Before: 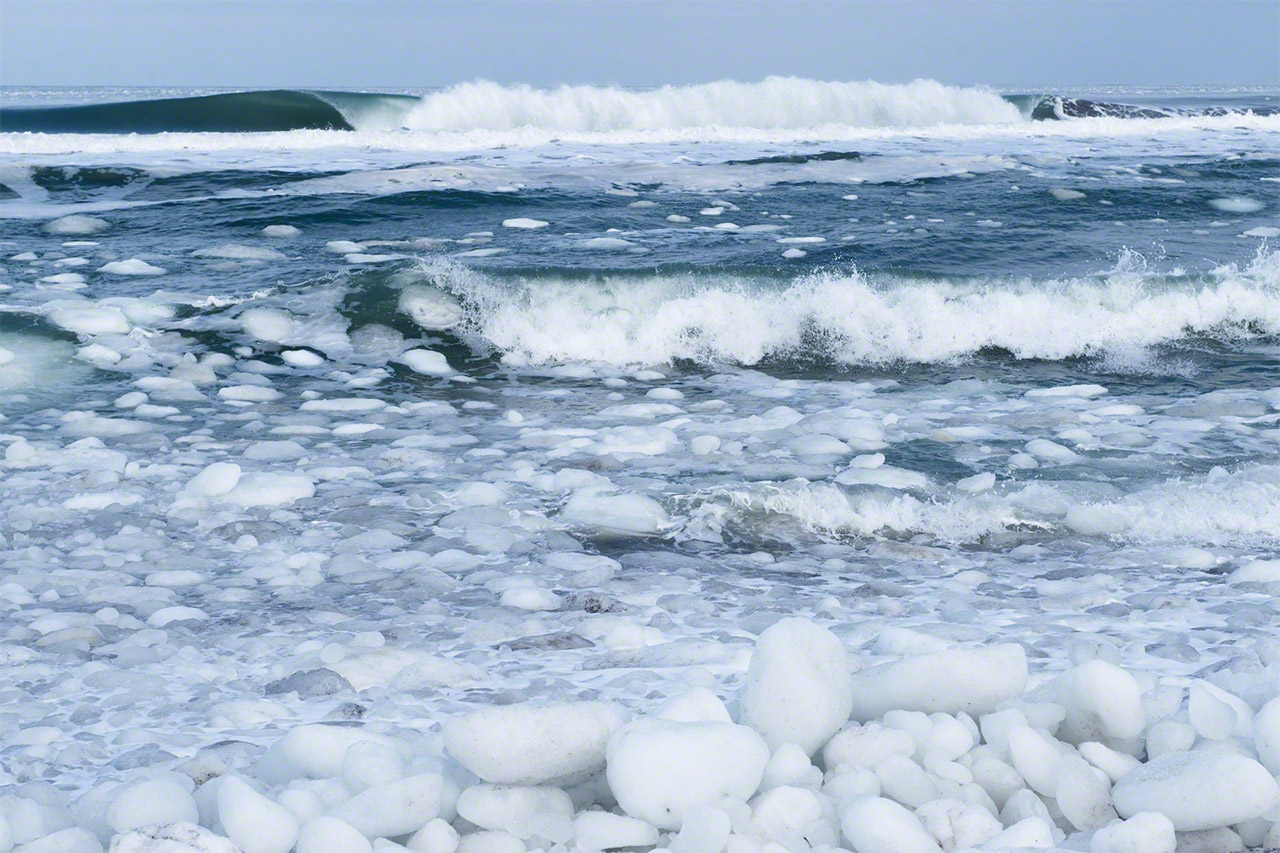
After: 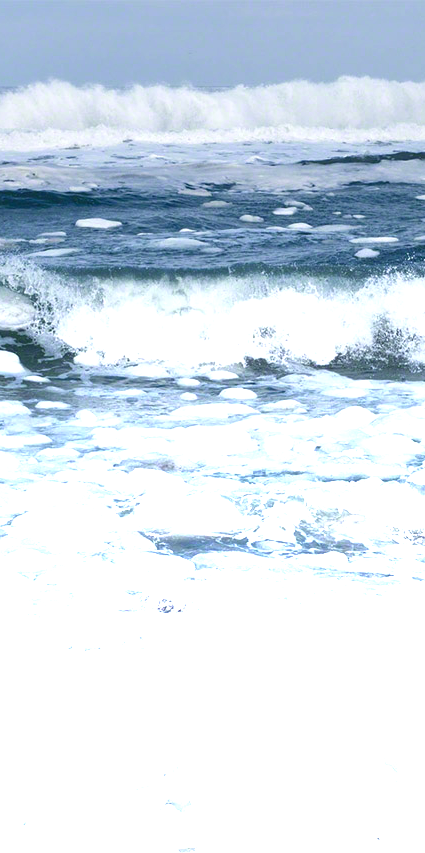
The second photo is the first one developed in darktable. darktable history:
crop: left 33.36%, right 33.36%
local contrast: mode bilateral grid, contrast 20, coarseness 50, detail 130%, midtone range 0.2
graduated density: density -3.9 EV
